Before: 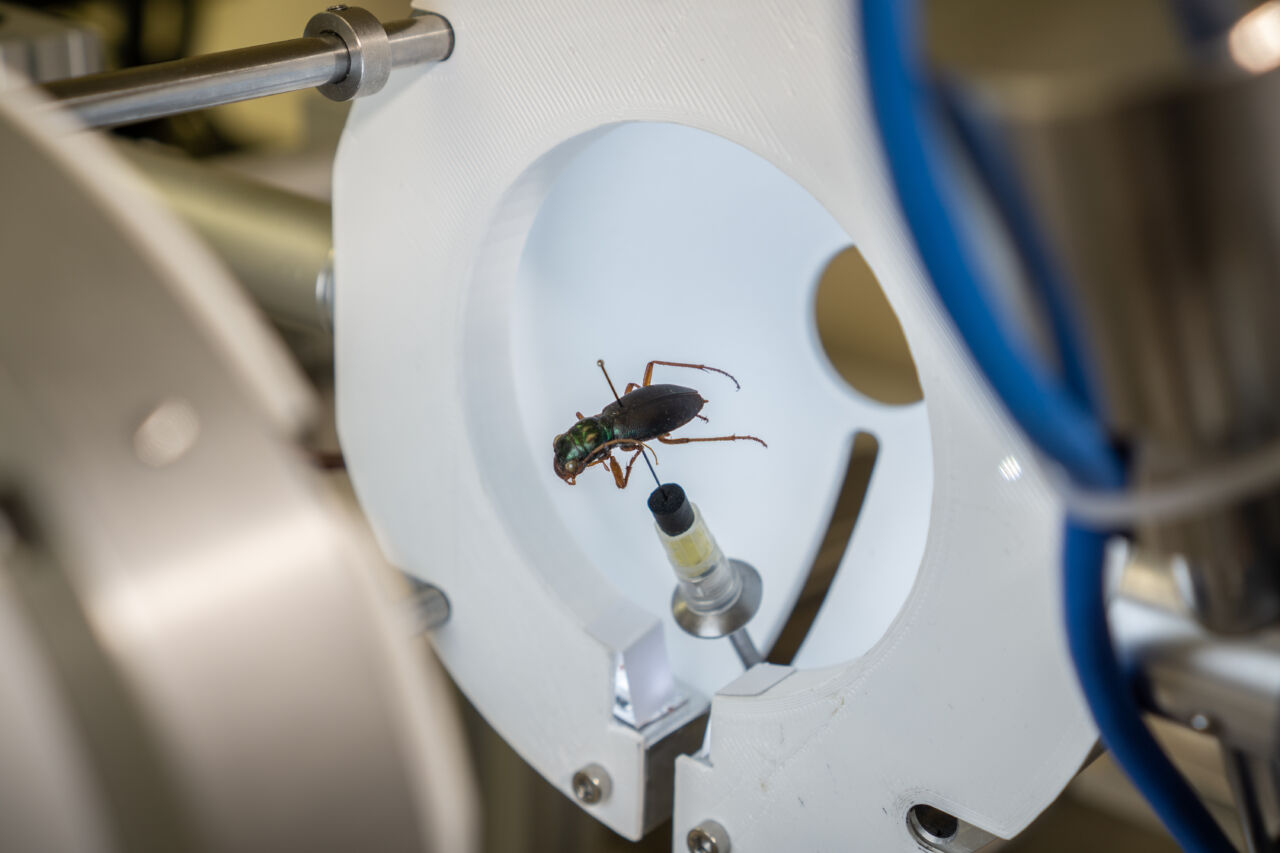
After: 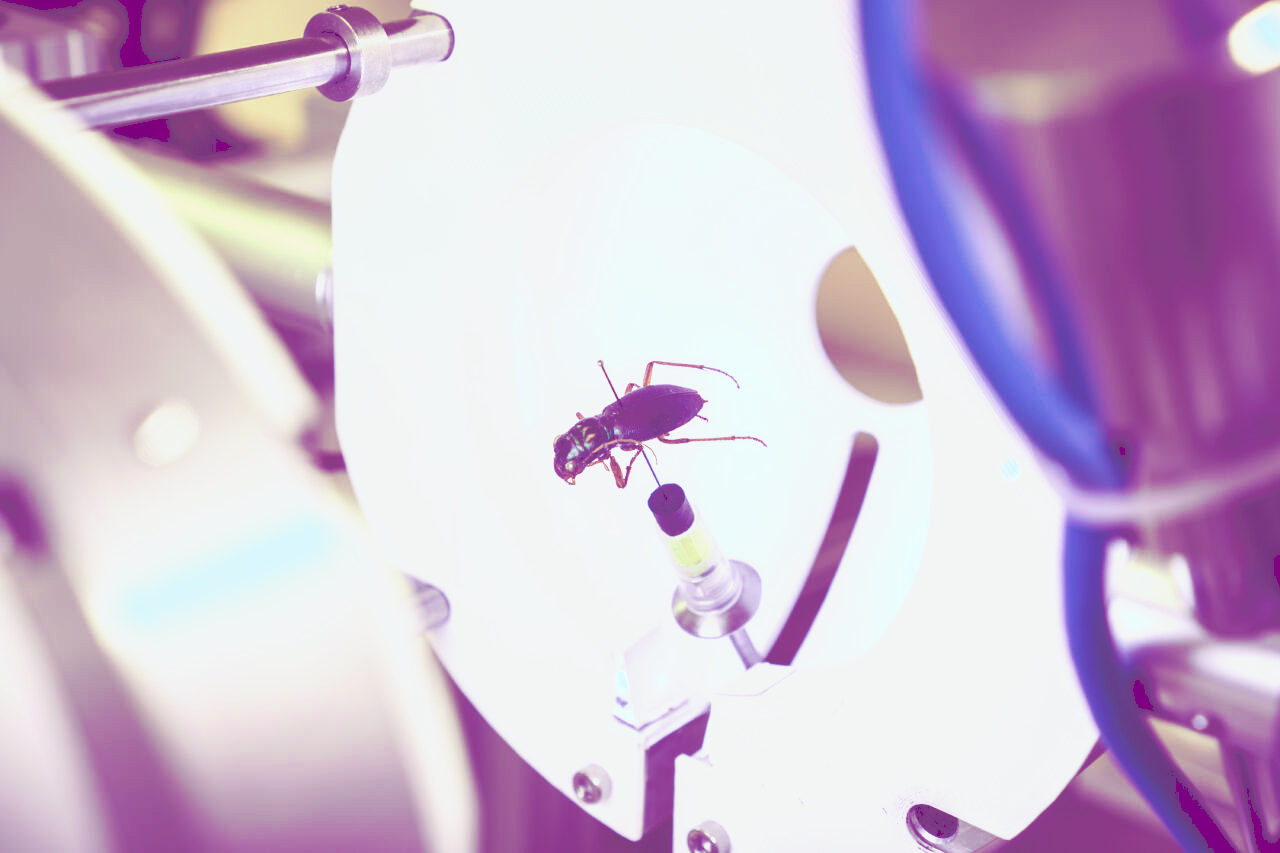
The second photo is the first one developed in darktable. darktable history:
tone curve: curves: ch0 [(0, 0) (0.003, 0.279) (0.011, 0.287) (0.025, 0.295) (0.044, 0.304) (0.069, 0.316) (0.1, 0.319) (0.136, 0.316) (0.177, 0.32) (0.224, 0.359) (0.277, 0.421) (0.335, 0.511) (0.399, 0.639) (0.468, 0.734) (0.543, 0.827) (0.623, 0.89) (0.709, 0.944) (0.801, 0.965) (0.898, 0.968) (1, 1)], preserve colors none
color look up table: target L [57.74, 67.46, 65.52, 94.84, 57.61, 46.69, 93.15, 93.01, 65.67, 73.73, 66.63, 66.1, 56, 54.97, 45.43, 38.51, 13.66, 200.74, 91.35, 73.07, 75.65, 66.78, 55.97, 39.35, 32.22, 38.38, 37.08, 35.59, 27.94, 92.85, 68.42, 68.9, 36.89, 57.47, 53.91, 52.79, 42.68, 36.32, 26.85, 19.74, 11.09, 13.69, 90.47, 95.73, 72.63, 60.76, 59.75, 50.31, 32.21], target a [28.27, 22.47, 0.426, -65.25, 14.85, -27.64, -74.7, -55.75, -51.25, -26.07, -1.801, -6.363, -42.13, -16.61, -24.69, -6.844, 55.79, 0, -87.96, 9.904, 1.857, -18.17, 24.68, 55.02, 42.48, 45.09, 14.85, 10.97, 39.95, -80.77, 1.723, 10.86, 56.99, 9.558, 22.26, 13.12, 33.06, 48.24, 41.08, 63.44, 52.64, 56.06, -88.56, -43.55, -22.92, -39.97, -20.79, -15.49, 5.254], target b [-73.75, -53.73, 38.98, 42.35, -73.82, 16.41, 54, 41.72, 2.646, 8.227, 29.11, -3.641, 30.84, 17, 1.108, -3.669, -33.85, -0.001, 84, -42.58, -9.163, 42.22, 4.295, -31.11, -3.969, -4.066, -6.231, 2.419, -11.04, -15.89, -57.17, -55.27, -61, -11.95, -12.45, -48.37, -33.44, -20.63, -21.02, -57.66, -44.88, -34.01, -18.8, -10.94, -49.28, -20.76, -67.21, -29.36, -31.27], num patches 49
